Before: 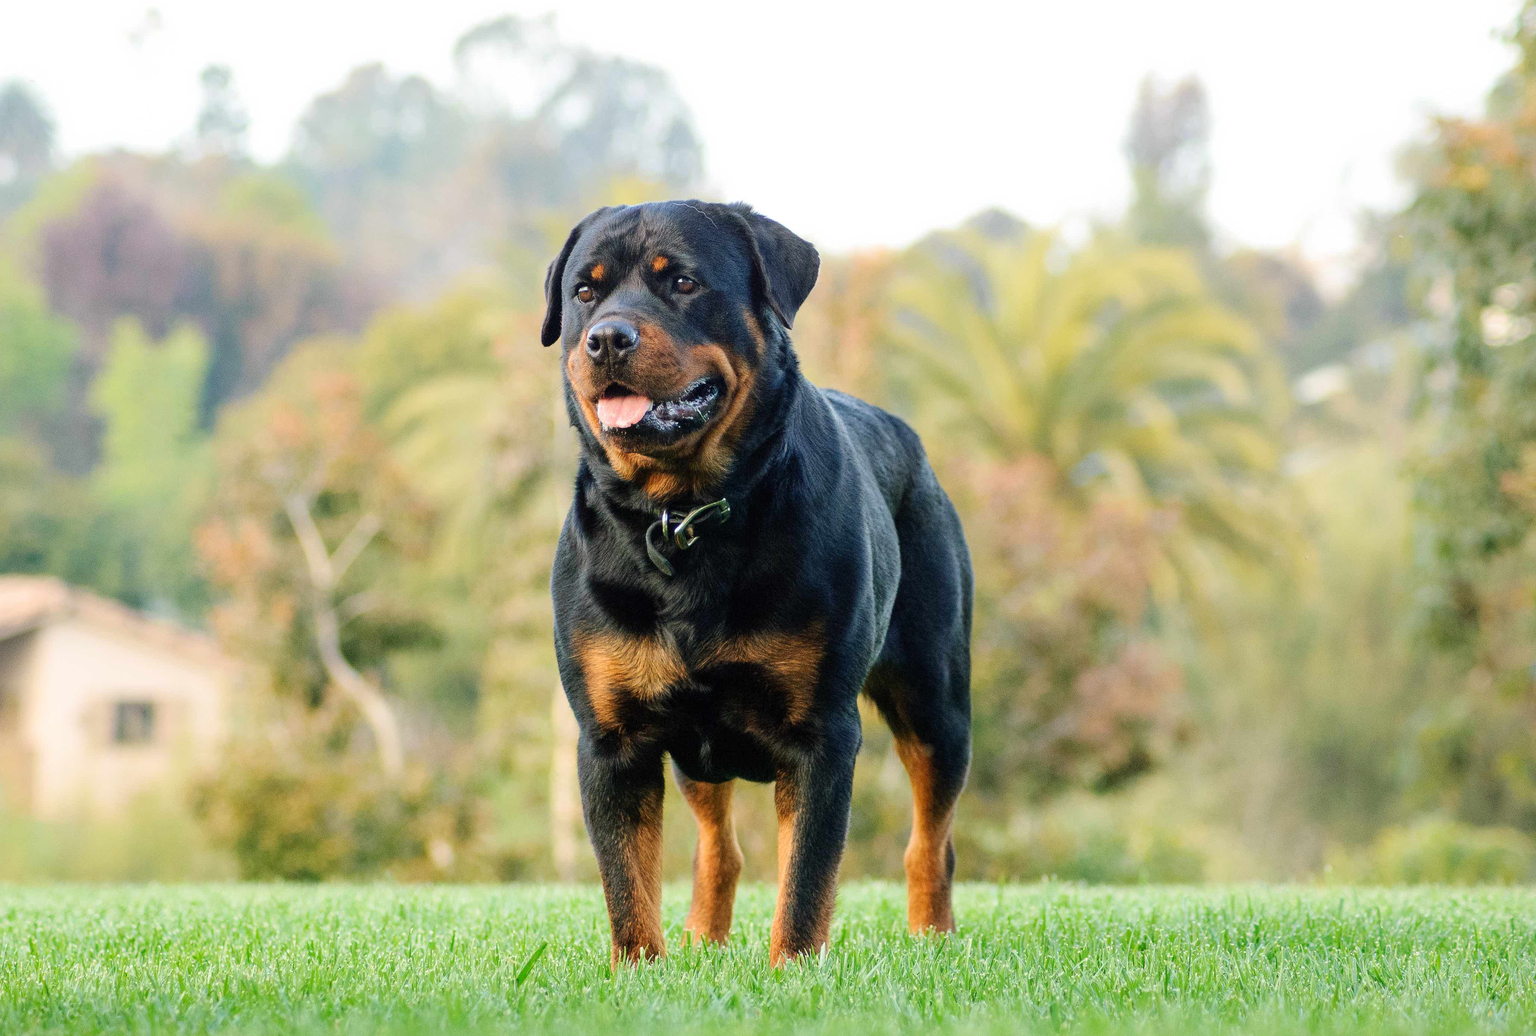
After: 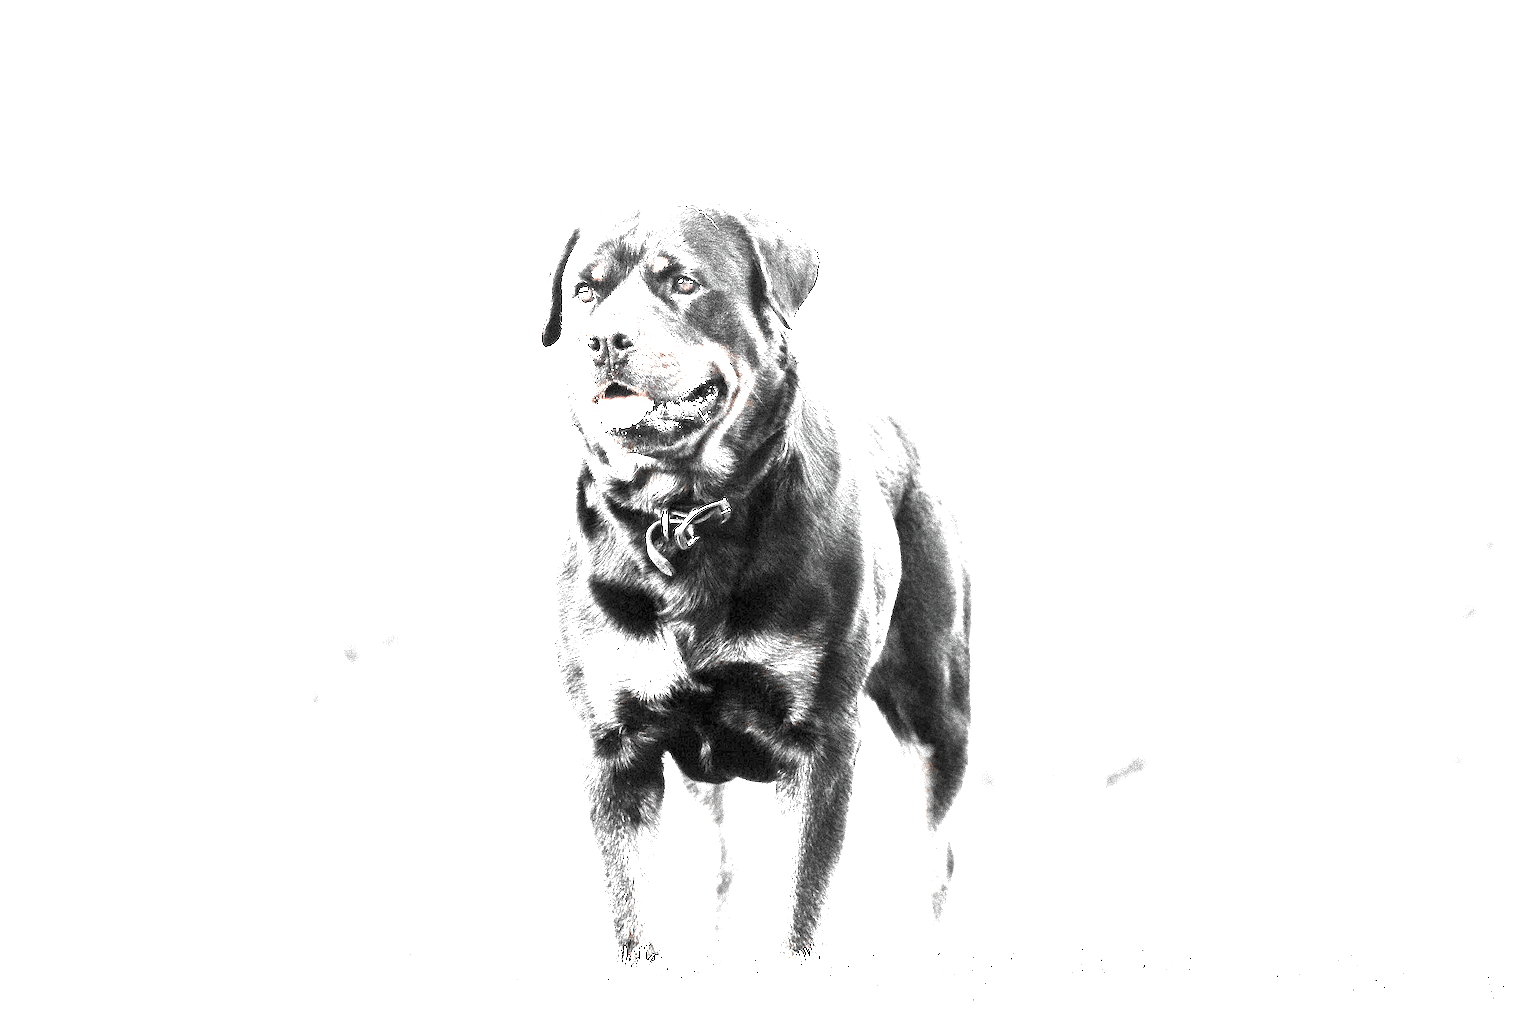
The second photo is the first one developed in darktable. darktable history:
exposure: black level correction 0.001, exposure 2.589 EV, compensate highlight preservation false
color balance rgb: shadows lift › chroma 4.179%, shadows lift › hue 251.21°, perceptual saturation grading › global saturation 10.026%, perceptual brilliance grading › global brilliance 12.262%, perceptual brilliance grading › highlights 15.217%
color zones: curves: ch1 [(0, 0.006) (0.094, 0.285) (0.171, 0.001) (0.429, 0.001) (0.571, 0.003) (0.714, 0.004) (0.857, 0.004) (1, 0.006)]
contrast brightness saturation: saturation -0.066
